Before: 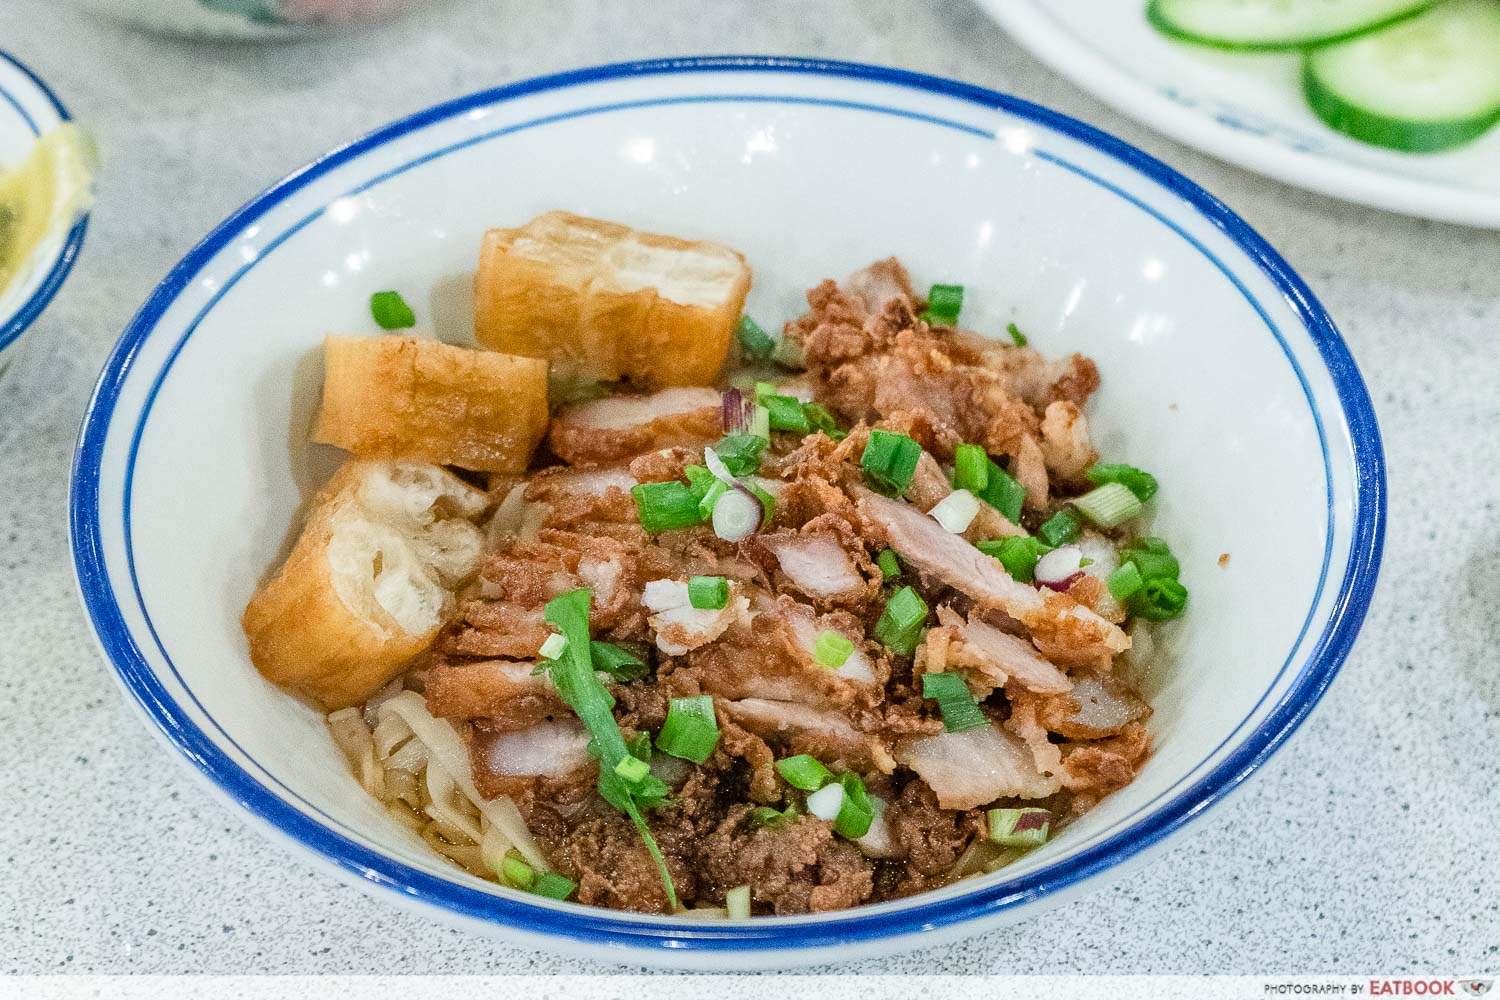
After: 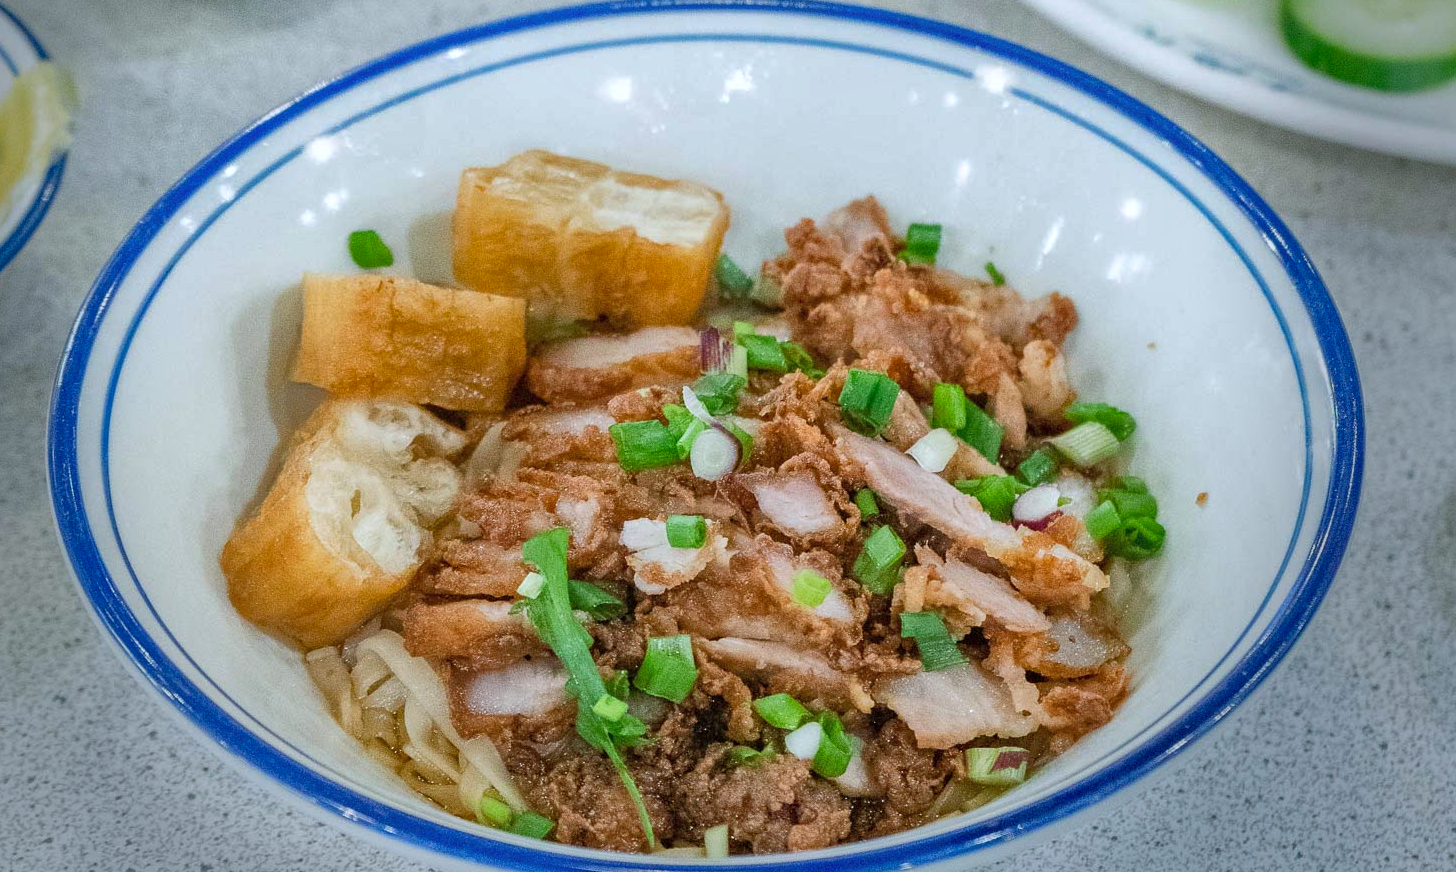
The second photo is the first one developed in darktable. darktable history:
local contrast: mode bilateral grid, contrast 15, coarseness 36, detail 105%, midtone range 0.2
tone equalizer: on, module defaults
crop: left 1.507%, top 6.147%, right 1.379%, bottom 6.637%
vignetting: fall-off start 68.33%, fall-off radius 30%, saturation 0.042, center (-0.066, -0.311), width/height ratio 0.992, shape 0.85, dithering 8-bit output
shadows and highlights: on, module defaults
white balance: red 0.974, blue 1.044
